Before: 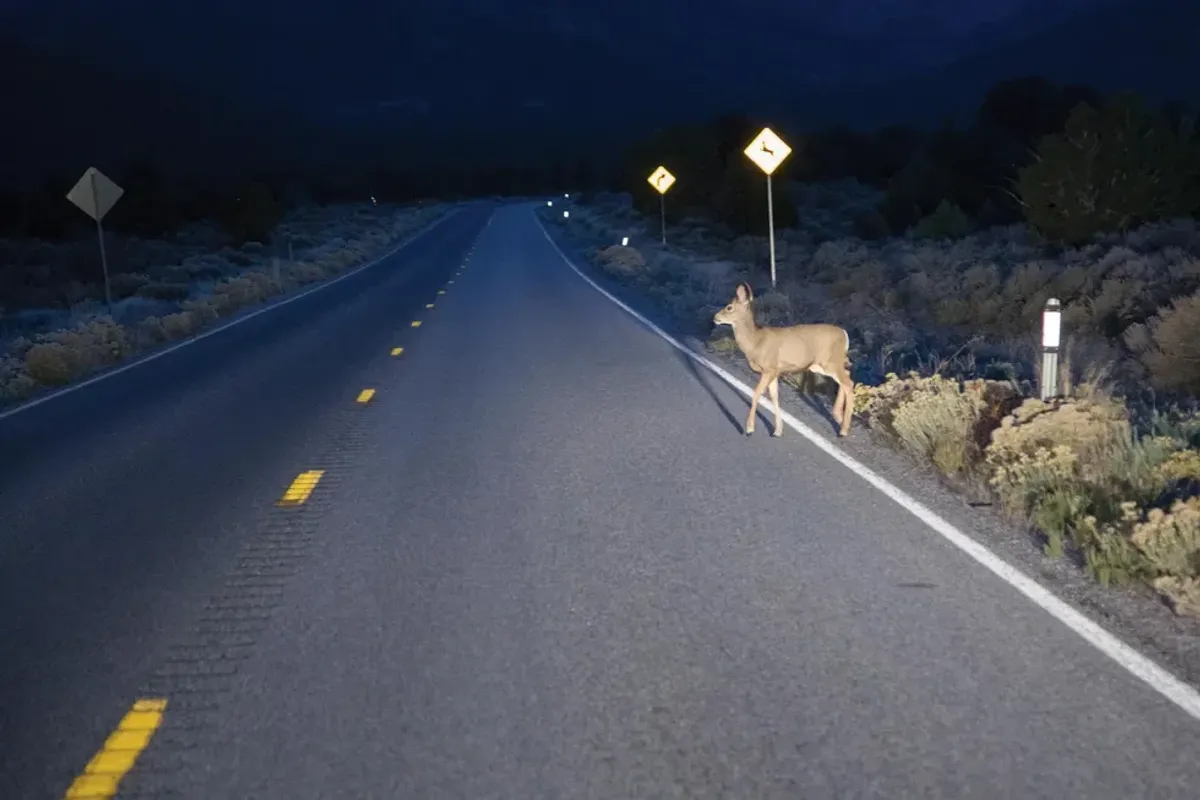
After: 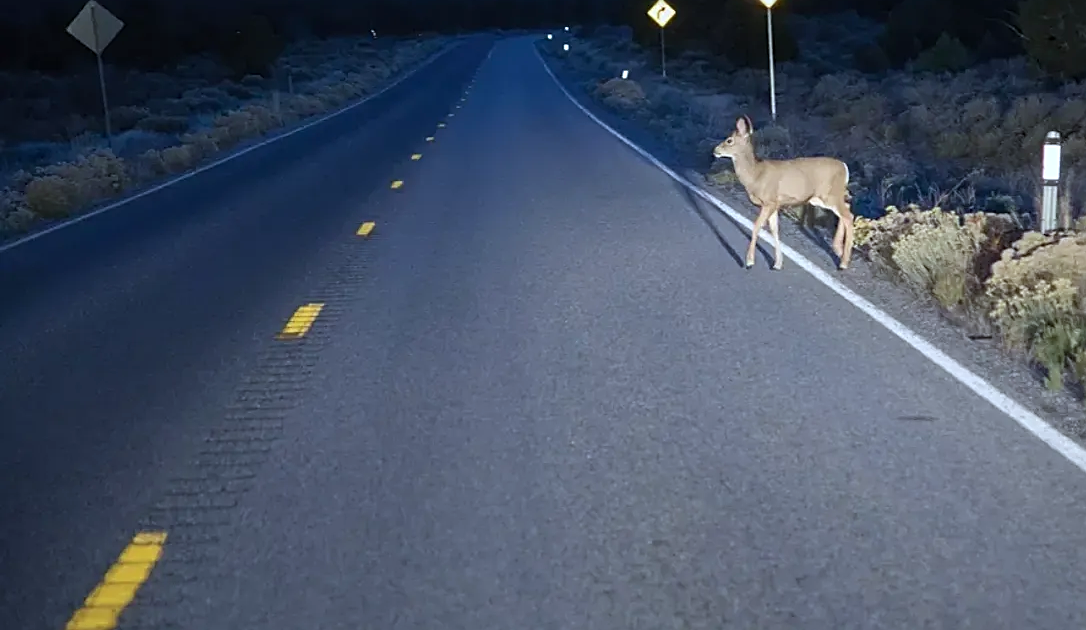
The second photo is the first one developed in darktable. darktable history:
sharpen: on, module defaults
crop: top 20.916%, right 9.437%, bottom 0.316%
color calibration: illuminant custom, x 0.368, y 0.373, temperature 4330.32 K
